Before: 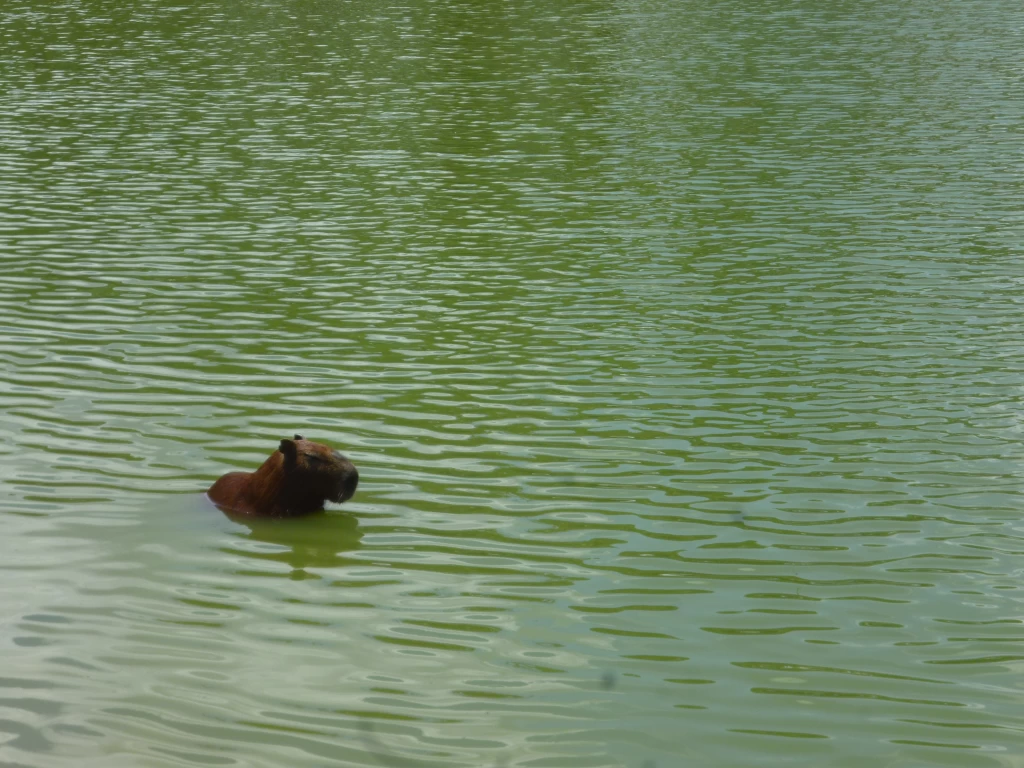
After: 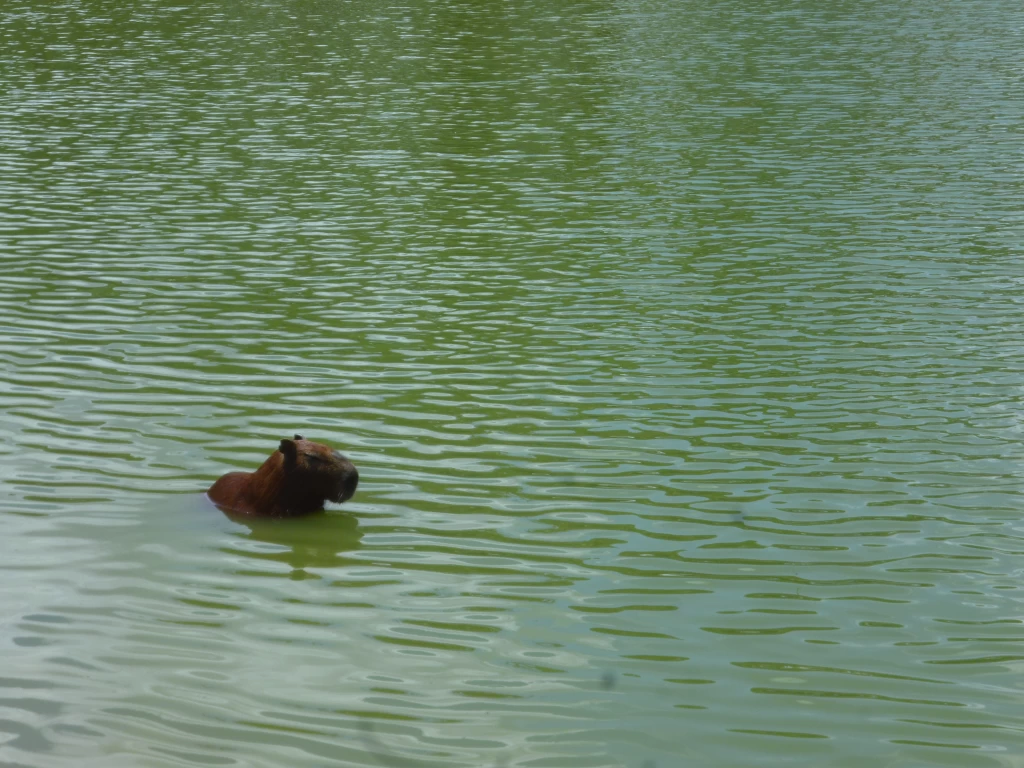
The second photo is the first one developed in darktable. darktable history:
color correction: highlights a* -0.658, highlights b* -8.42
